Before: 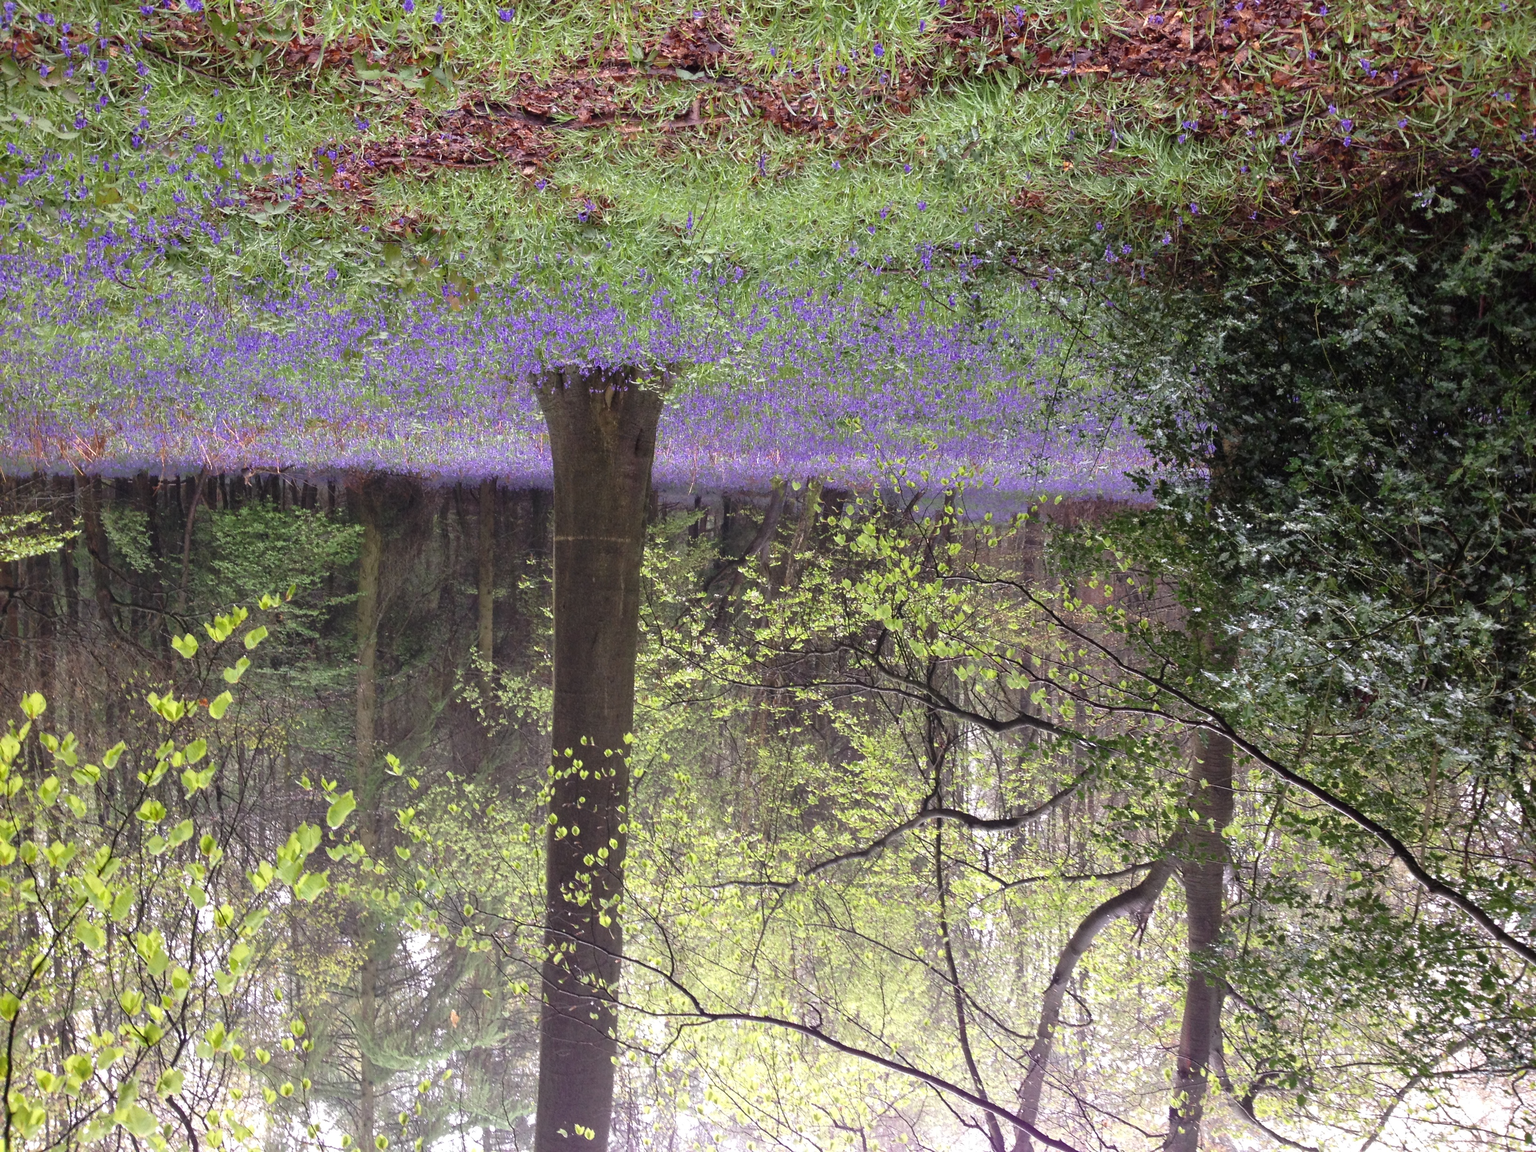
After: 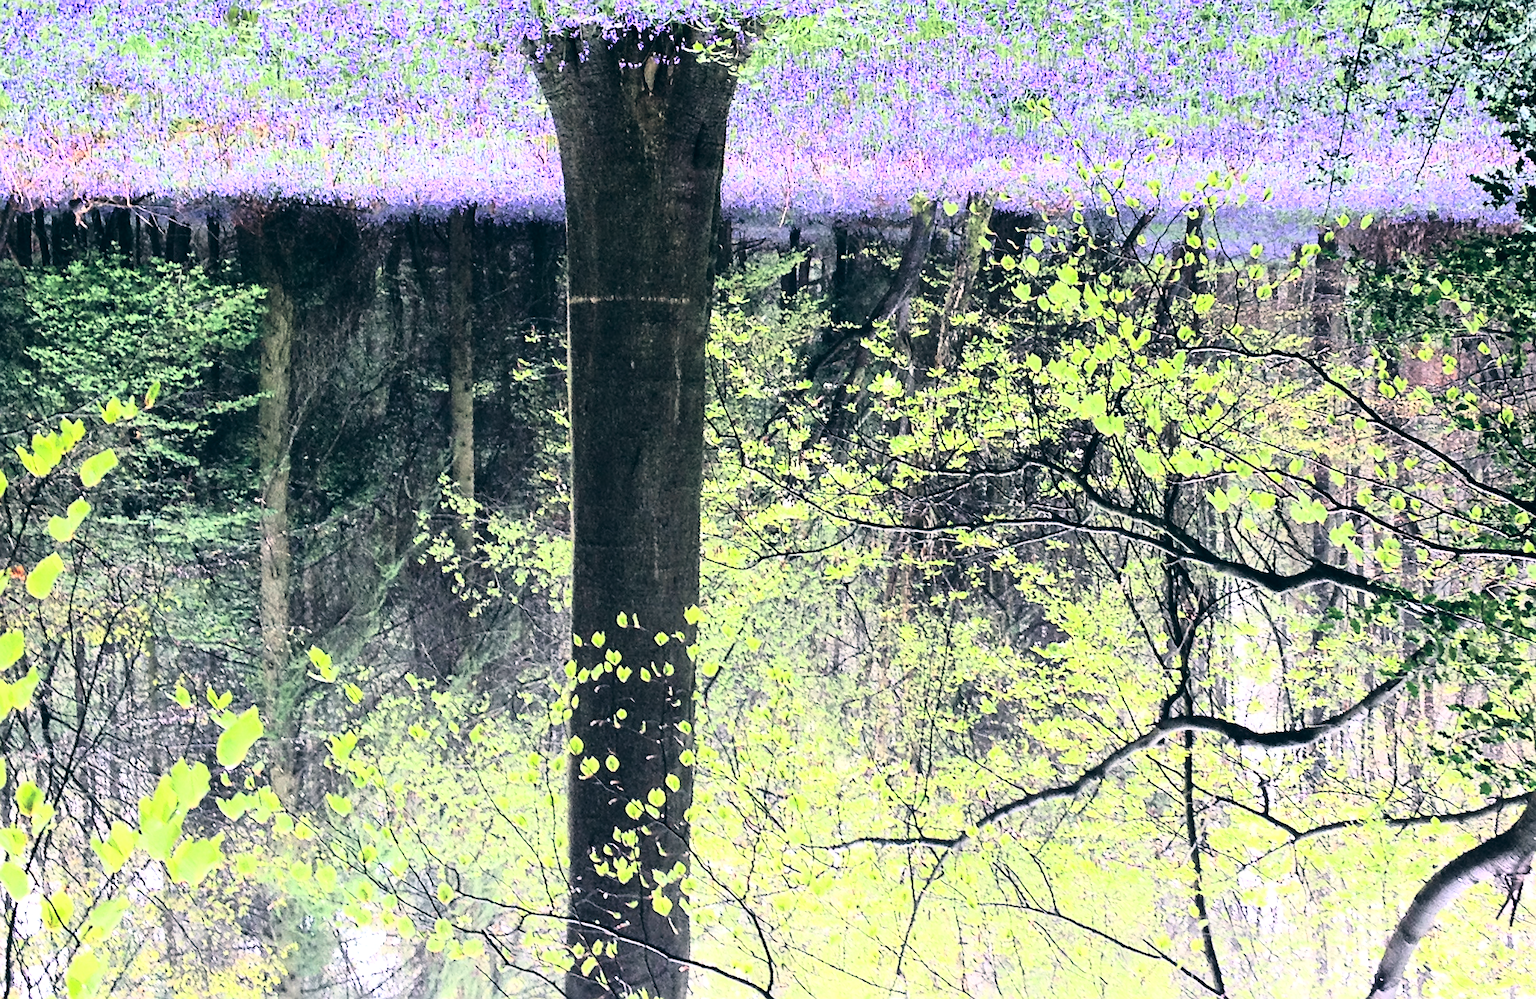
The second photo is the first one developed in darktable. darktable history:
sharpen: on, module defaults
contrast brightness saturation: contrast 0.15, brightness -0.01, saturation 0.1
rgb curve: curves: ch0 [(0, 0) (0.21, 0.15) (0.24, 0.21) (0.5, 0.75) (0.75, 0.96) (0.89, 0.99) (1, 1)]; ch1 [(0, 0.02) (0.21, 0.13) (0.25, 0.2) (0.5, 0.67) (0.75, 0.9) (0.89, 0.97) (1, 1)]; ch2 [(0, 0.02) (0.21, 0.13) (0.25, 0.2) (0.5, 0.67) (0.75, 0.9) (0.89, 0.97) (1, 1)], compensate middle gray true
color balance: lift [1.016, 0.983, 1, 1.017], gamma [0.958, 1, 1, 1], gain [0.981, 1.007, 0.993, 1.002], input saturation 118.26%, contrast 13.43%, contrast fulcrum 21.62%, output saturation 82.76%
crop: left 13.312%, top 31.28%, right 24.627%, bottom 15.582%
rotate and perspective: rotation -1.24°, automatic cropping off
